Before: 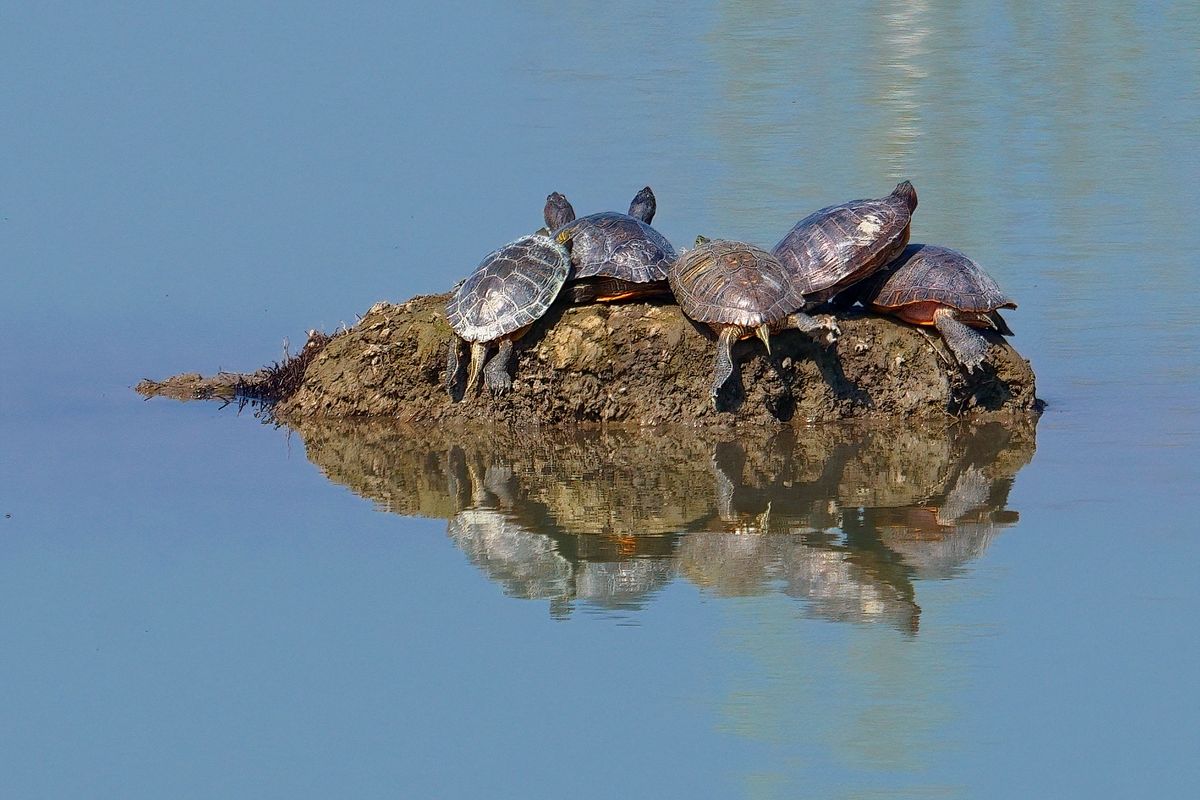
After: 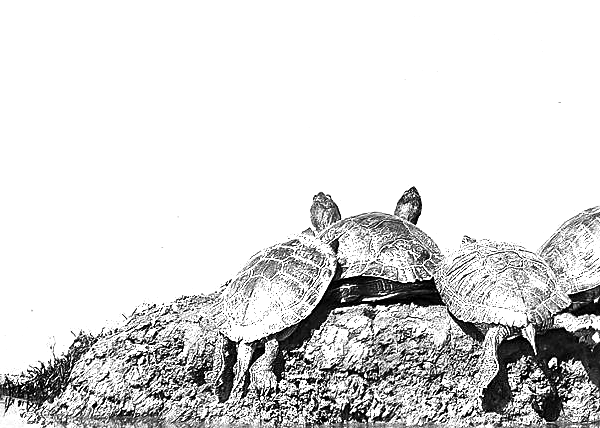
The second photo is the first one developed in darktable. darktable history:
crop: left 19.556%, right 30.401%, bottom 46.458%
sharpen: on, module defaults
contrast brightness saturation: contrast 0.1, brightness -0.26, saturation 0.14
exposure: black level correction 0, exposure 1.45 EV, compensate exposure bias true, compensate highlight preservation false
monochrome: a -11.7, b 1.62, size 0.5, highlights 0.38
